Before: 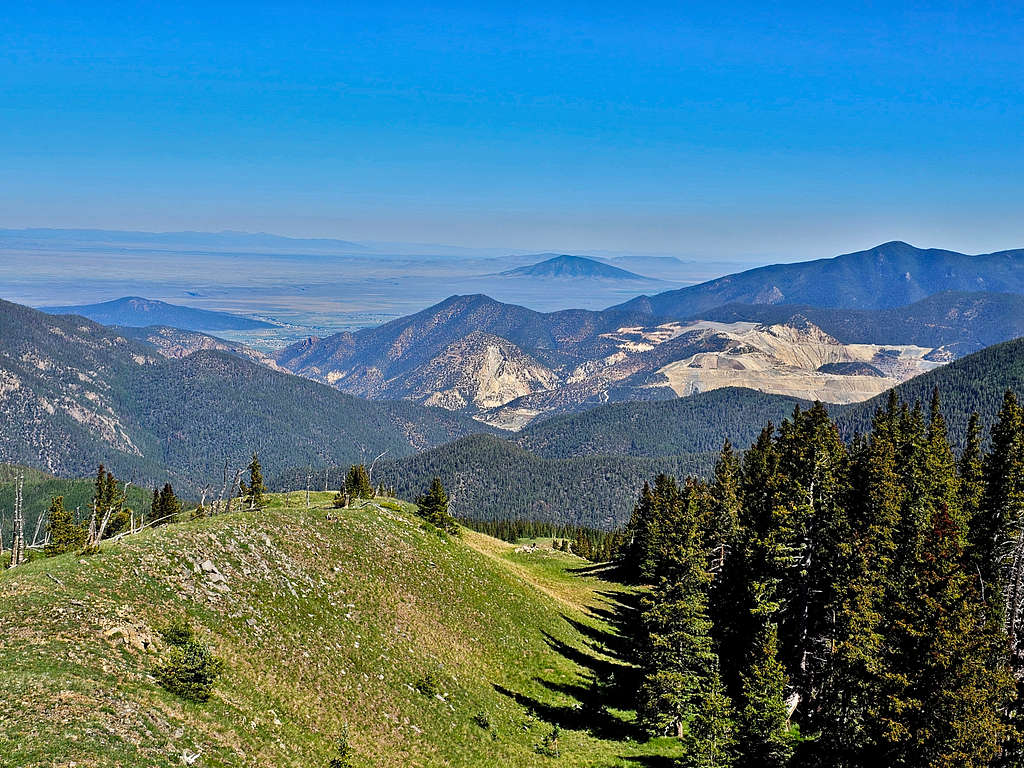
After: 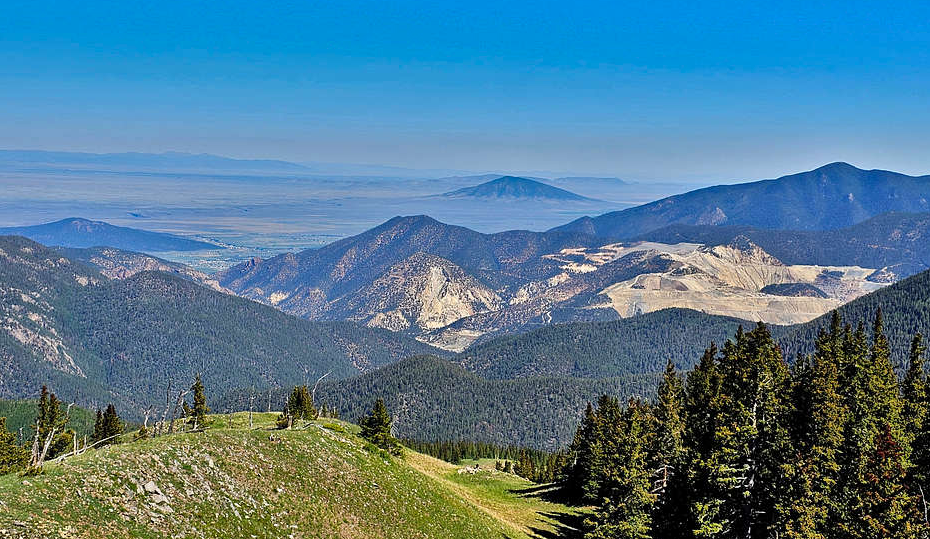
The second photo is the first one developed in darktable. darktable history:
crop: left 5.596%, top 10.314%, right 3.534%, bottom 19.395%
shadows and highlights: radius 108.52, shadows 40.68, highlights -72.88, low approximation 0.01, soften with gaussian
